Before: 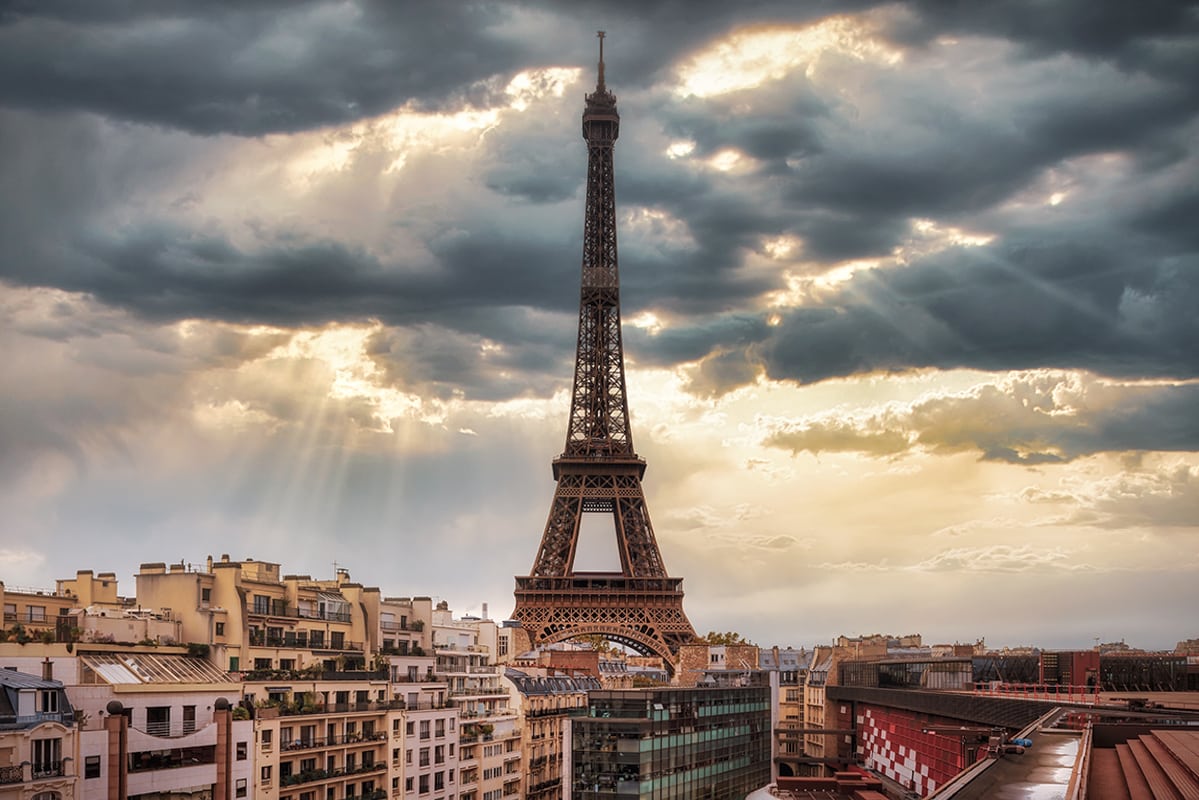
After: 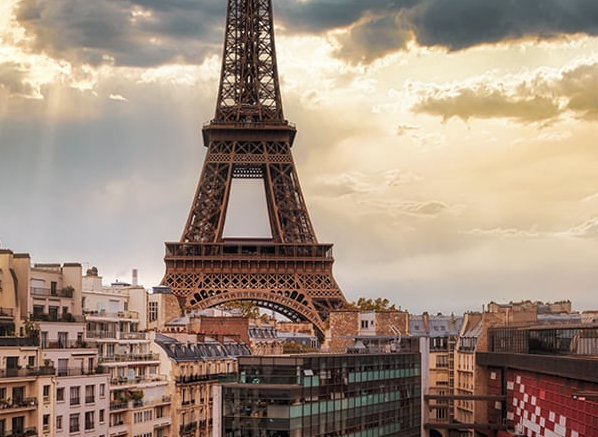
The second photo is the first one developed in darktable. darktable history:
crop: left 29.23%, top 41.826%, right 20.85%, bottom 3.503%
